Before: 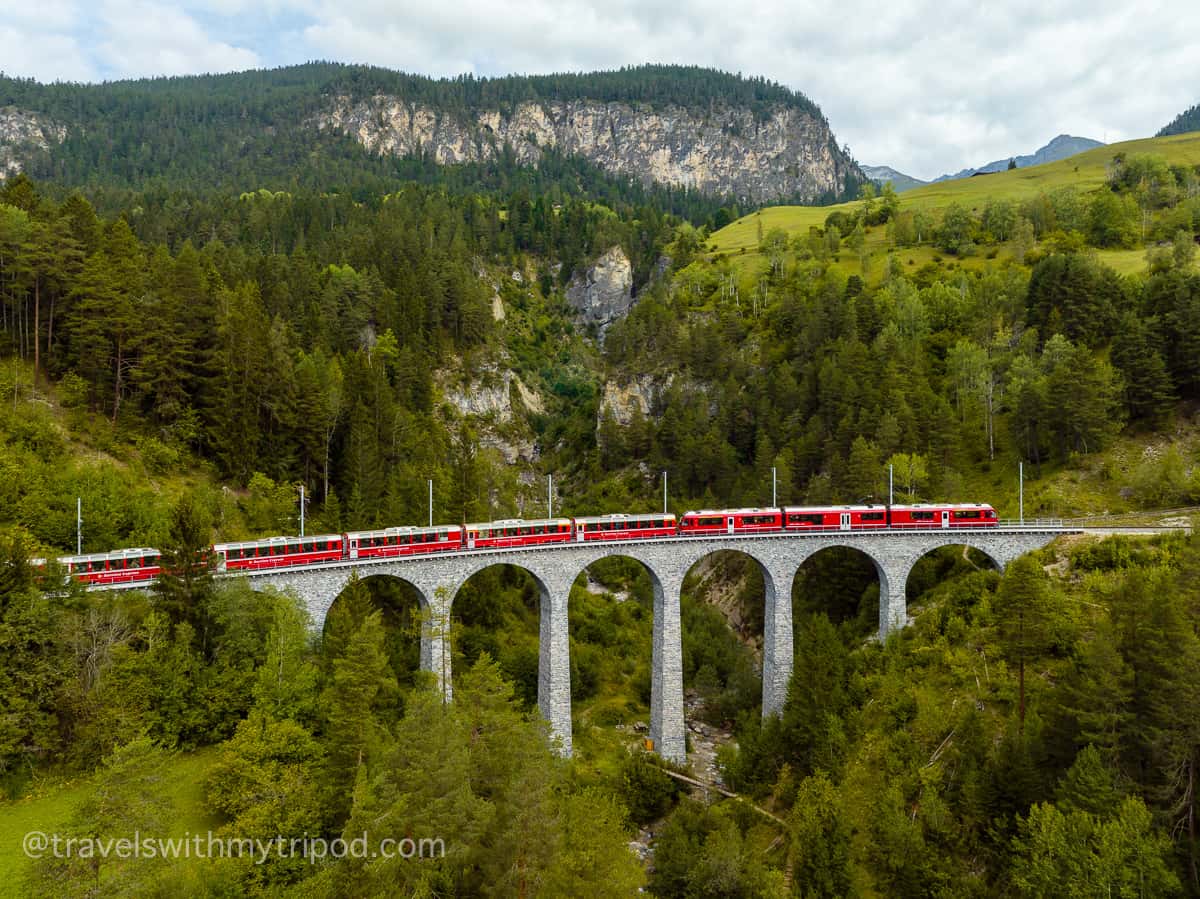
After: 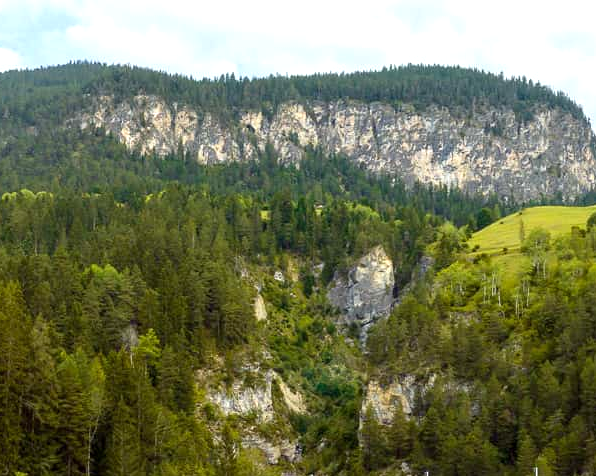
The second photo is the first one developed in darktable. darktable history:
exposure: black level correction 0.001, exposure 0.5 EV, compensate highlight preservation false
crop: left 19.847%, right 30.431%, bottom 46.974%
